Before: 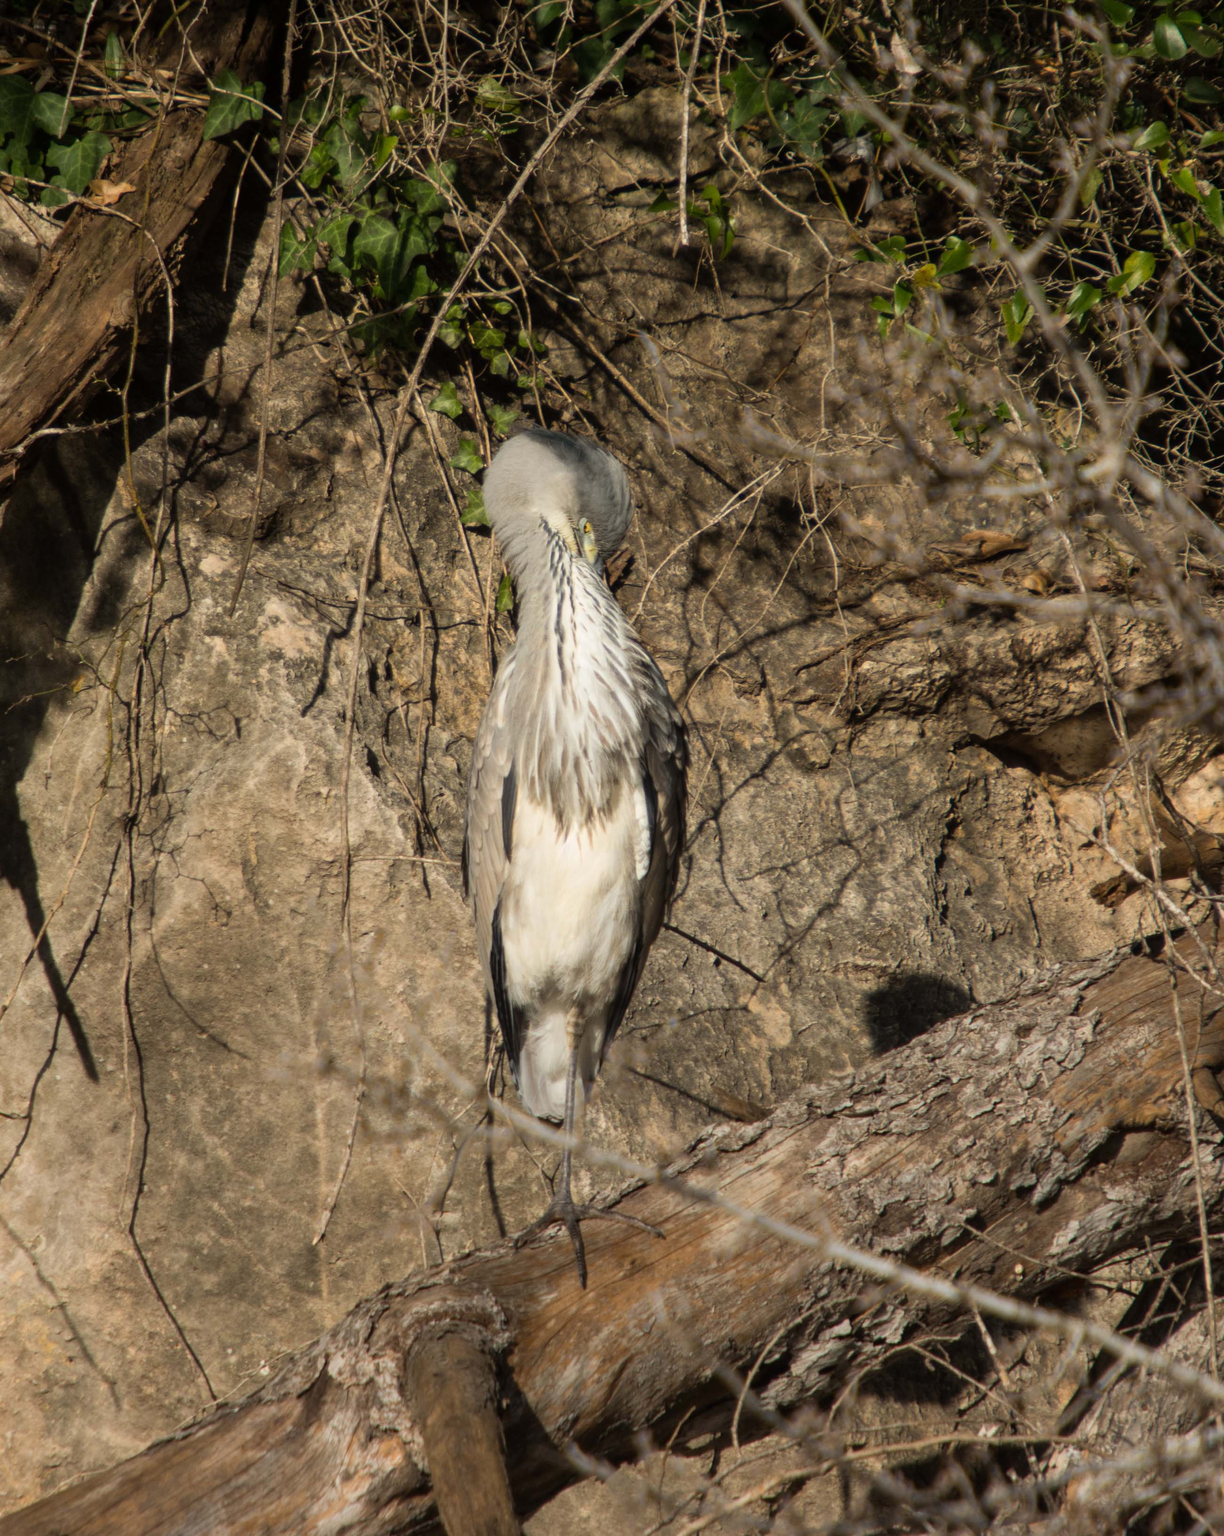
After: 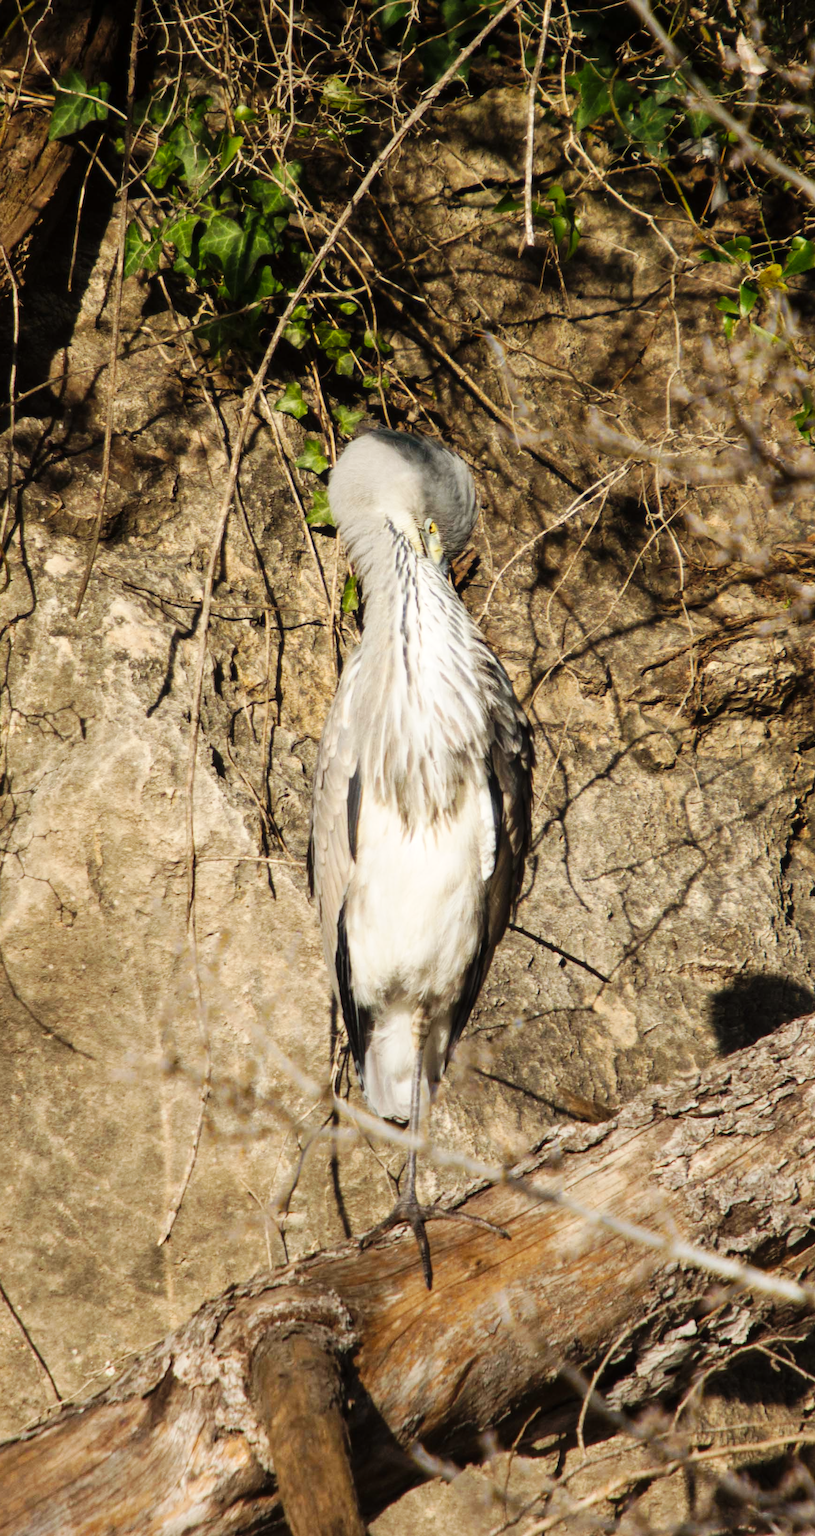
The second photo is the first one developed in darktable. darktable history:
exposure: exposure 0.161 EV, compensate highlight preservation false
crop and rotate: left 12.673%, right 20.66%
base curve: curves: ch0 [(0, 0) (0.032, 0.025) (0.121, 0.166) (0.206, 0.329) (0.605, 0.79) (1, 1)], preserve colors none
